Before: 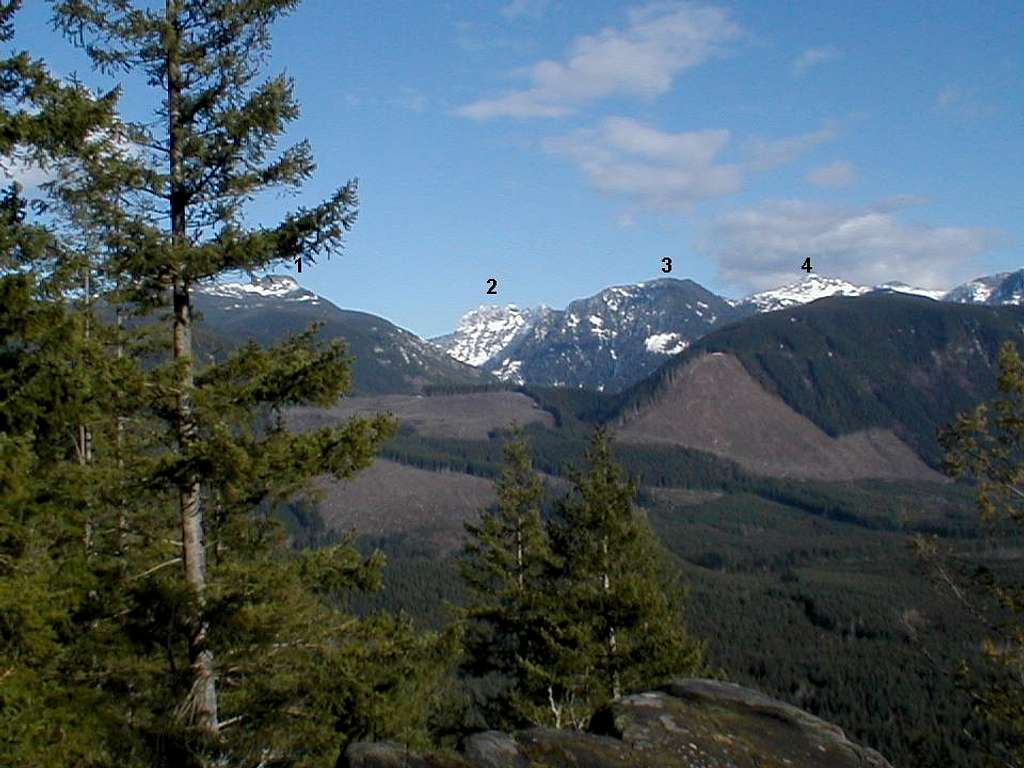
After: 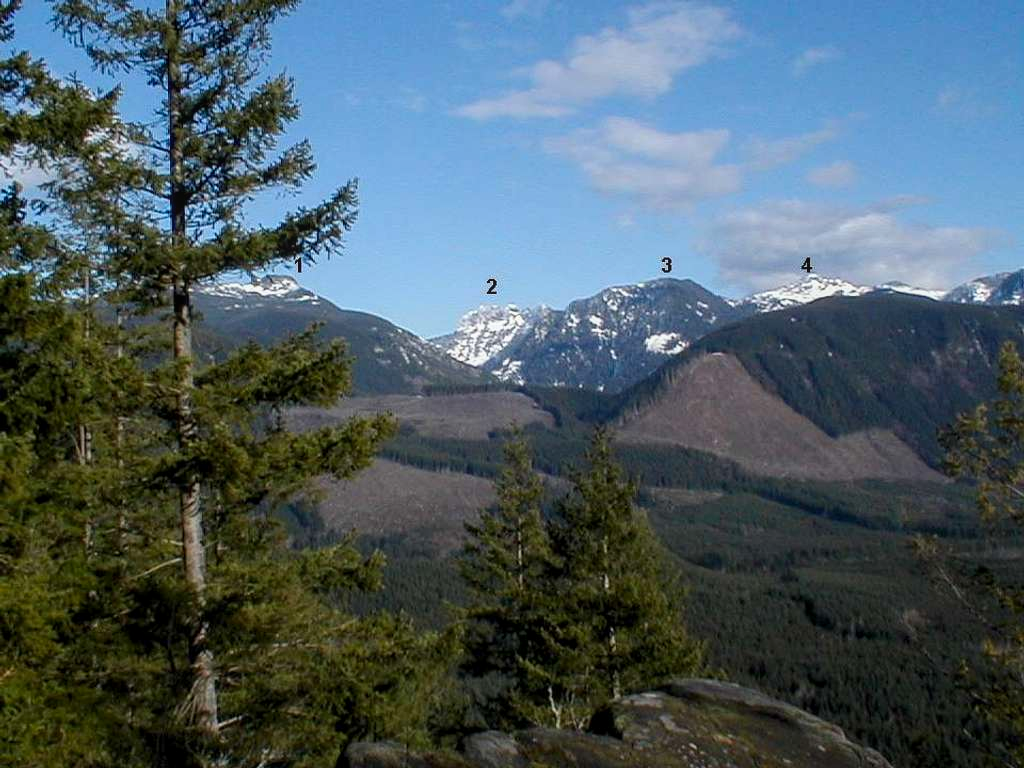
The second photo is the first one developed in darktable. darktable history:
local contrast: detail 110%
contrast brightness saturation: contrast 0.101, brightness 0.028, saturation 0.09
exposure: compensate highlight preservation false
